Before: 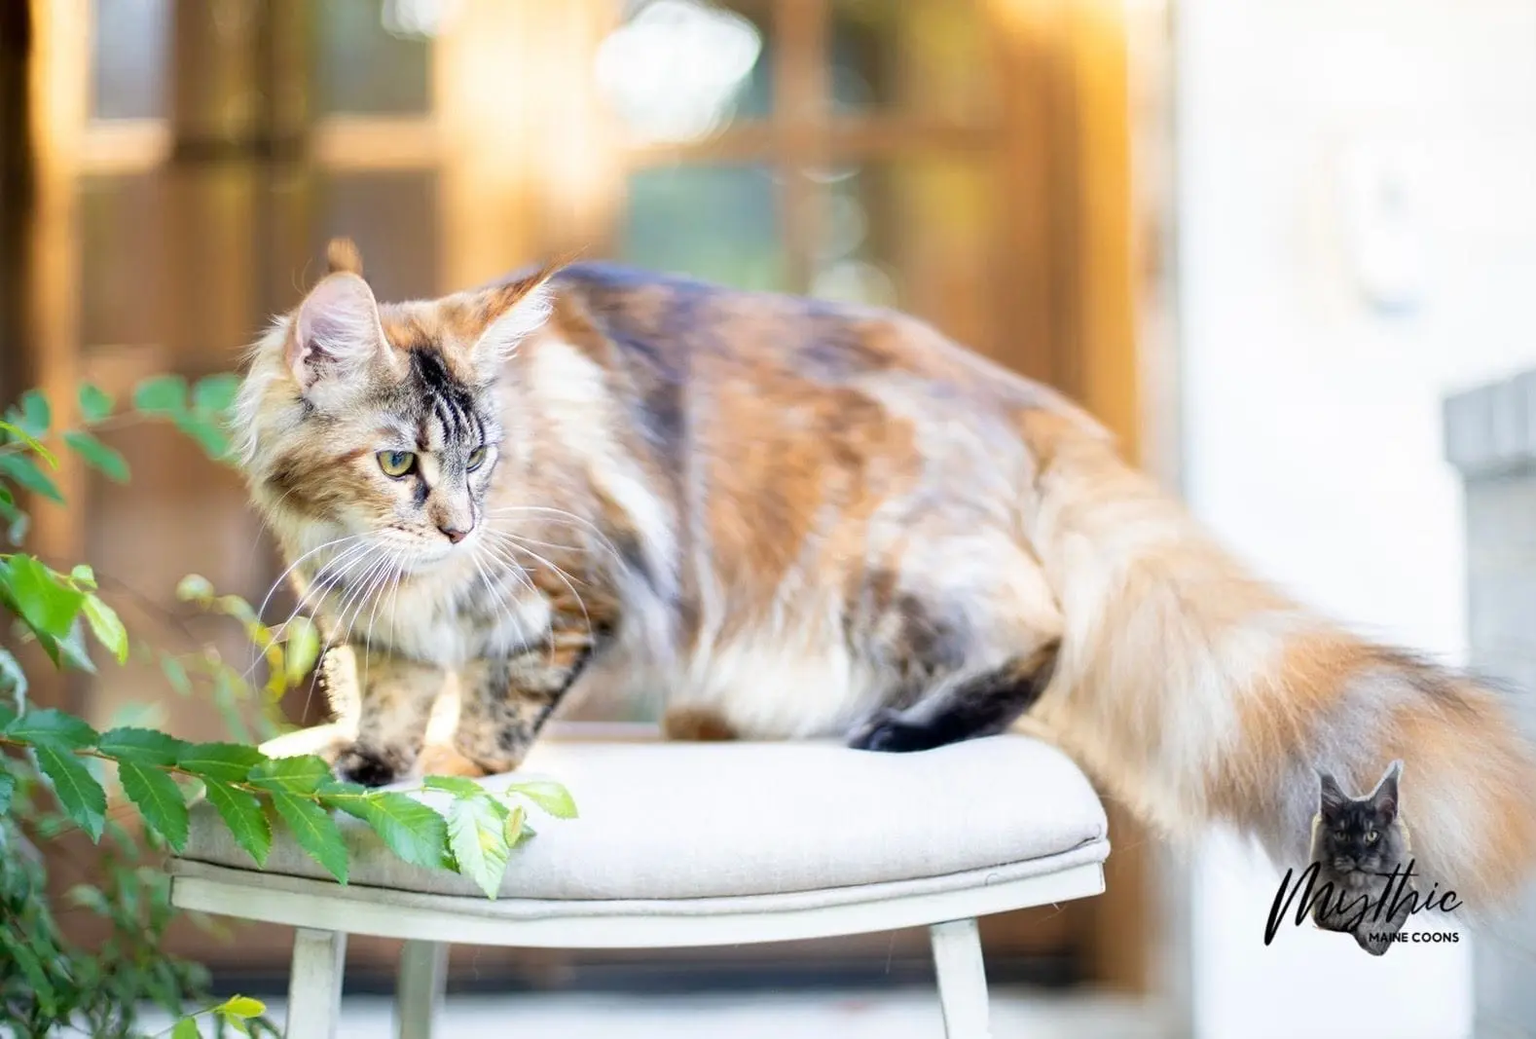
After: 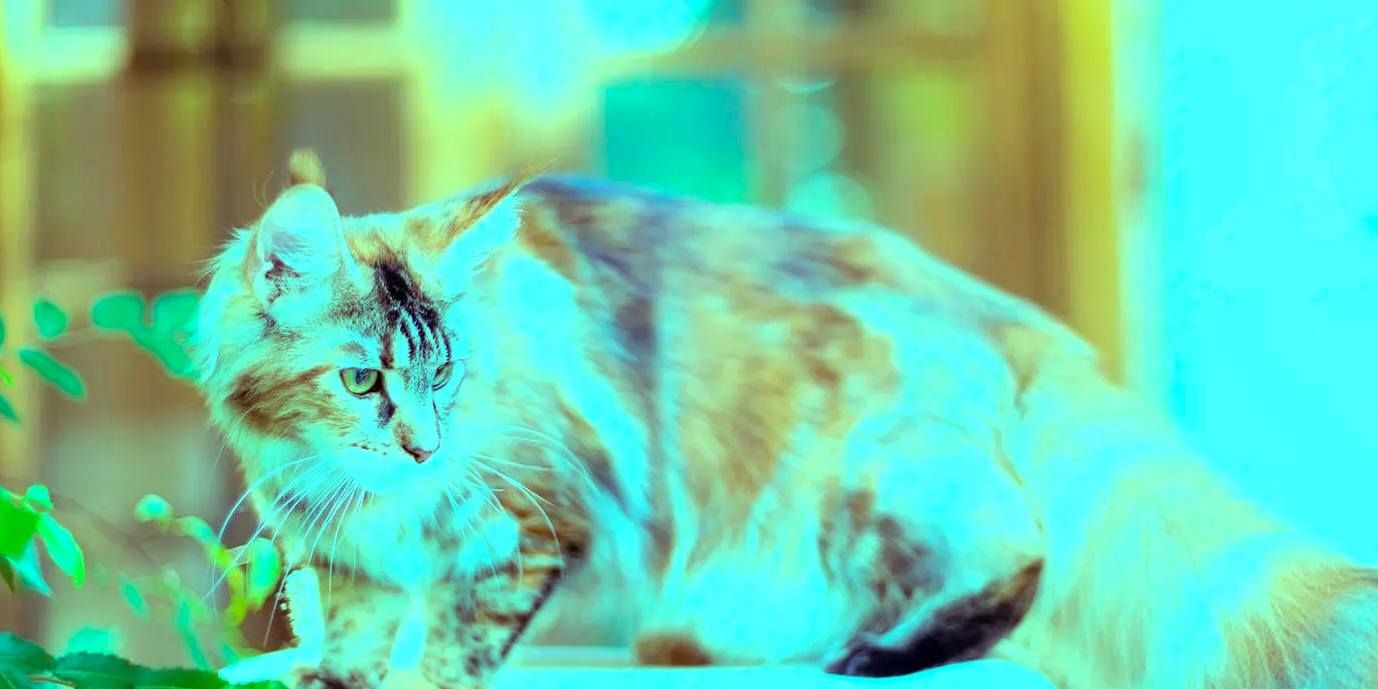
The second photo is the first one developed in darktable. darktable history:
crop: left 3.015%, top 8.969%, right 9.647%, bottom 26.457%
color balance rgb: shadows lift › luminance 0.49%, shadows lift › chroma 6.83%, shadows lift › hue 300.29°, power › hue 208.98°, highlights gain › luminance 20.24%, highlights gain › chroma 13.17%, highlights gain › hue 173.85°, perceptual saturation grading › global saturation 18.05%
contrast brightness saturation: saturation -0.1
